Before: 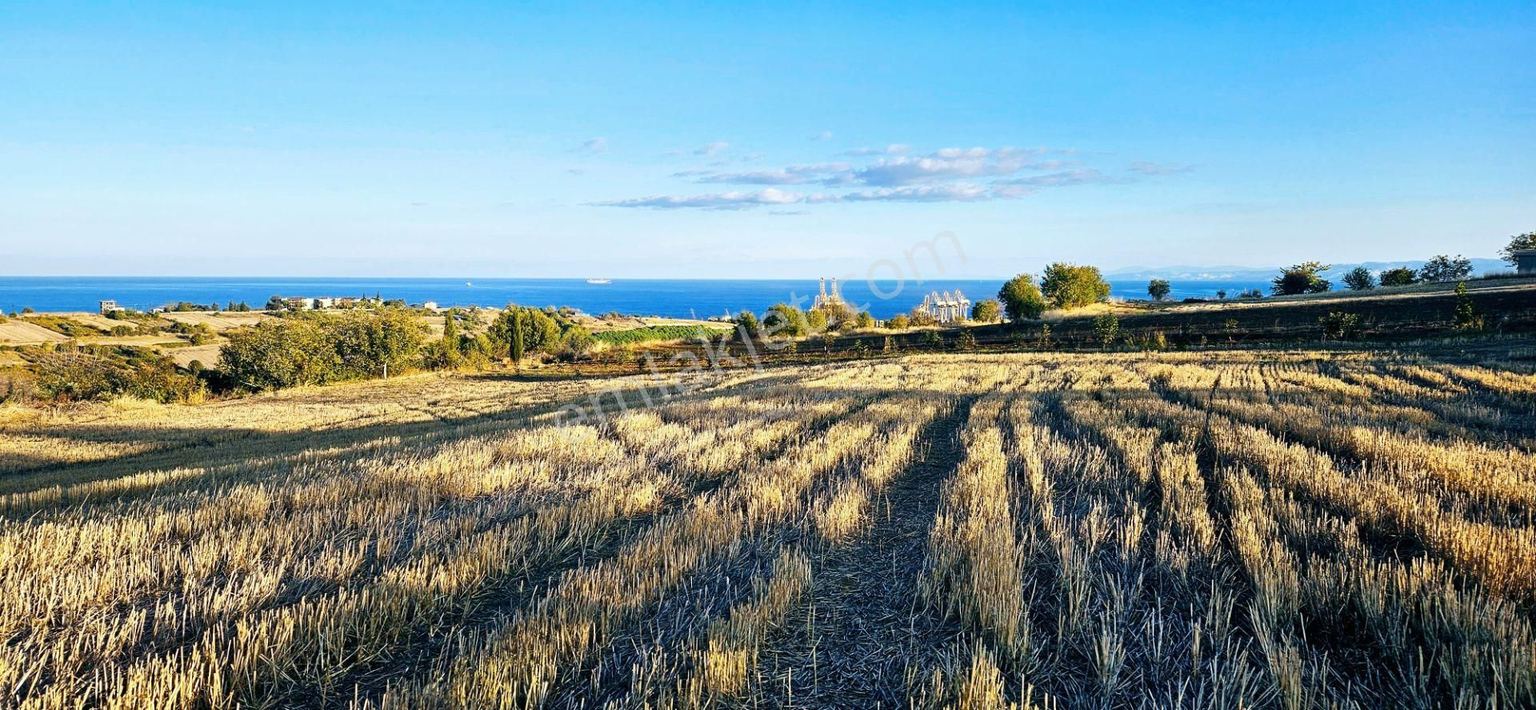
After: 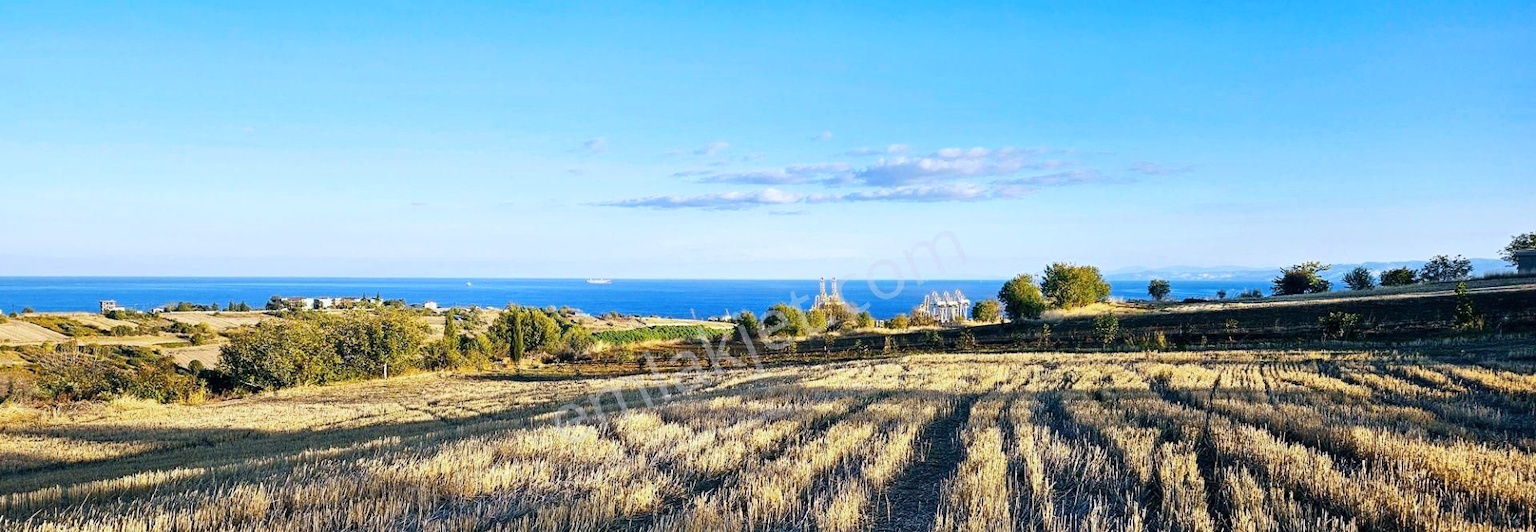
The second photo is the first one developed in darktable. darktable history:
white balance: red 0.984, blue 1.059
crop: bottom 24.988%
